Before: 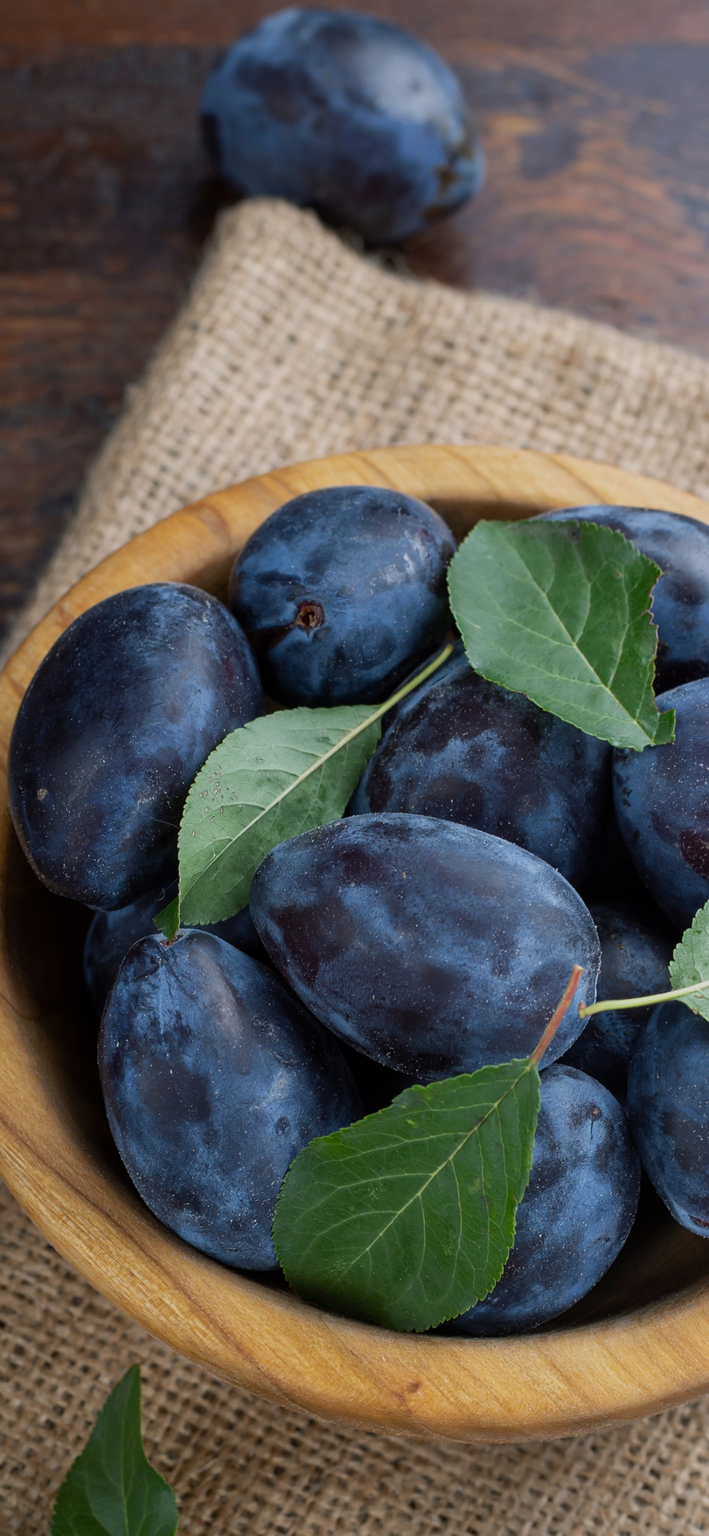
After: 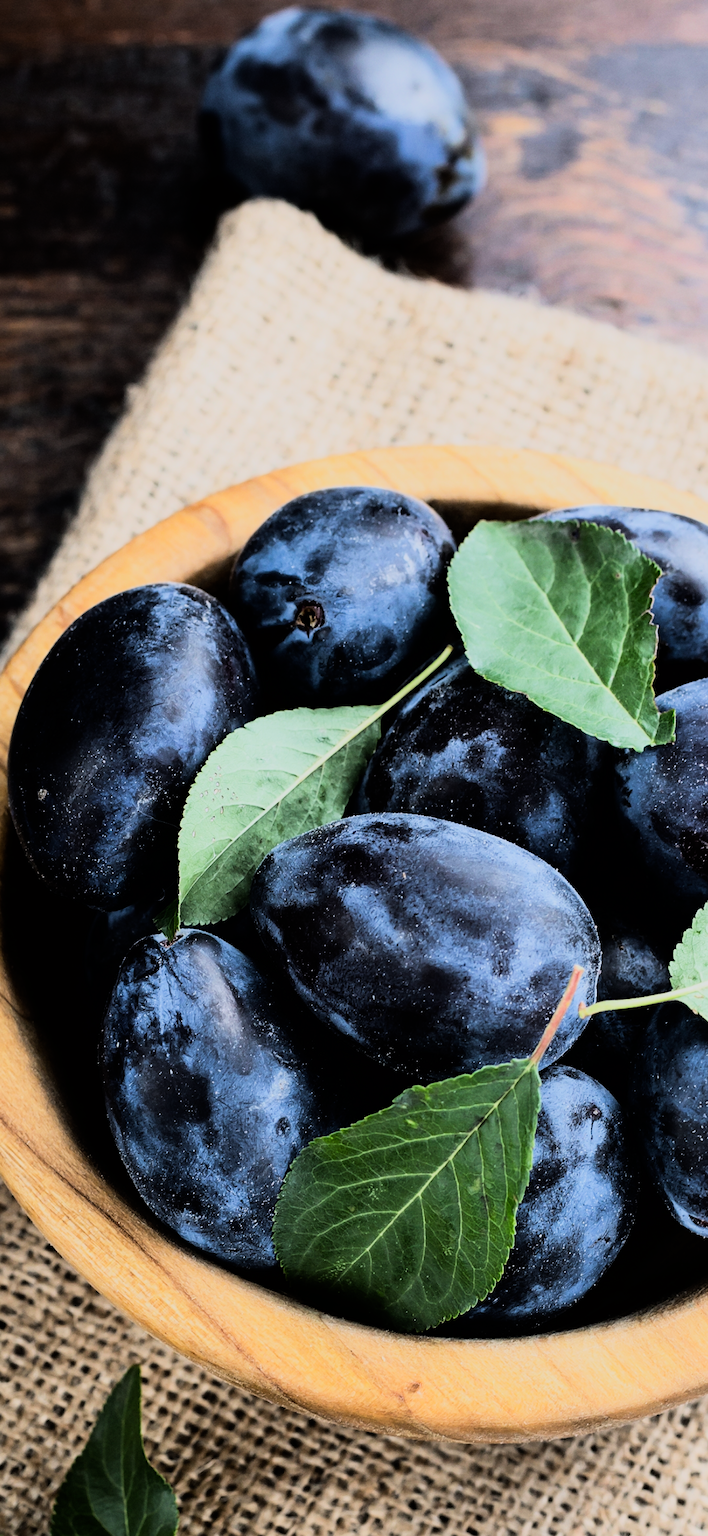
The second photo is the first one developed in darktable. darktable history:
filmic rgb: black relative exposure -7.5 EV, white relative exposure 5 EV, hardness 3.31, contrast 1.3, contrast in shadows safe
white balance: red 0.982, blue 1.018
rgb curve: curves: ch0 [(0, 0) (0.21, 0.15) (0.24, 0.21) (0.5, 0.75) (0.75, 0.96) (0.89, 0.99) (1, 1)]; ch1 [(0, 0.02) (0.21, 0.13) (0.25, 0.2) (0.5, 0.67) (0.75, 0.9) (0.89, 0.97) (1, 1)]; ch2 [(0, 0.02) (0.21, 0.13) (0.25, 0.2) (0.5, 0.67) (0.75, 0.9) (0.89, 0.97) (1, 1)], compensate middle gray true
